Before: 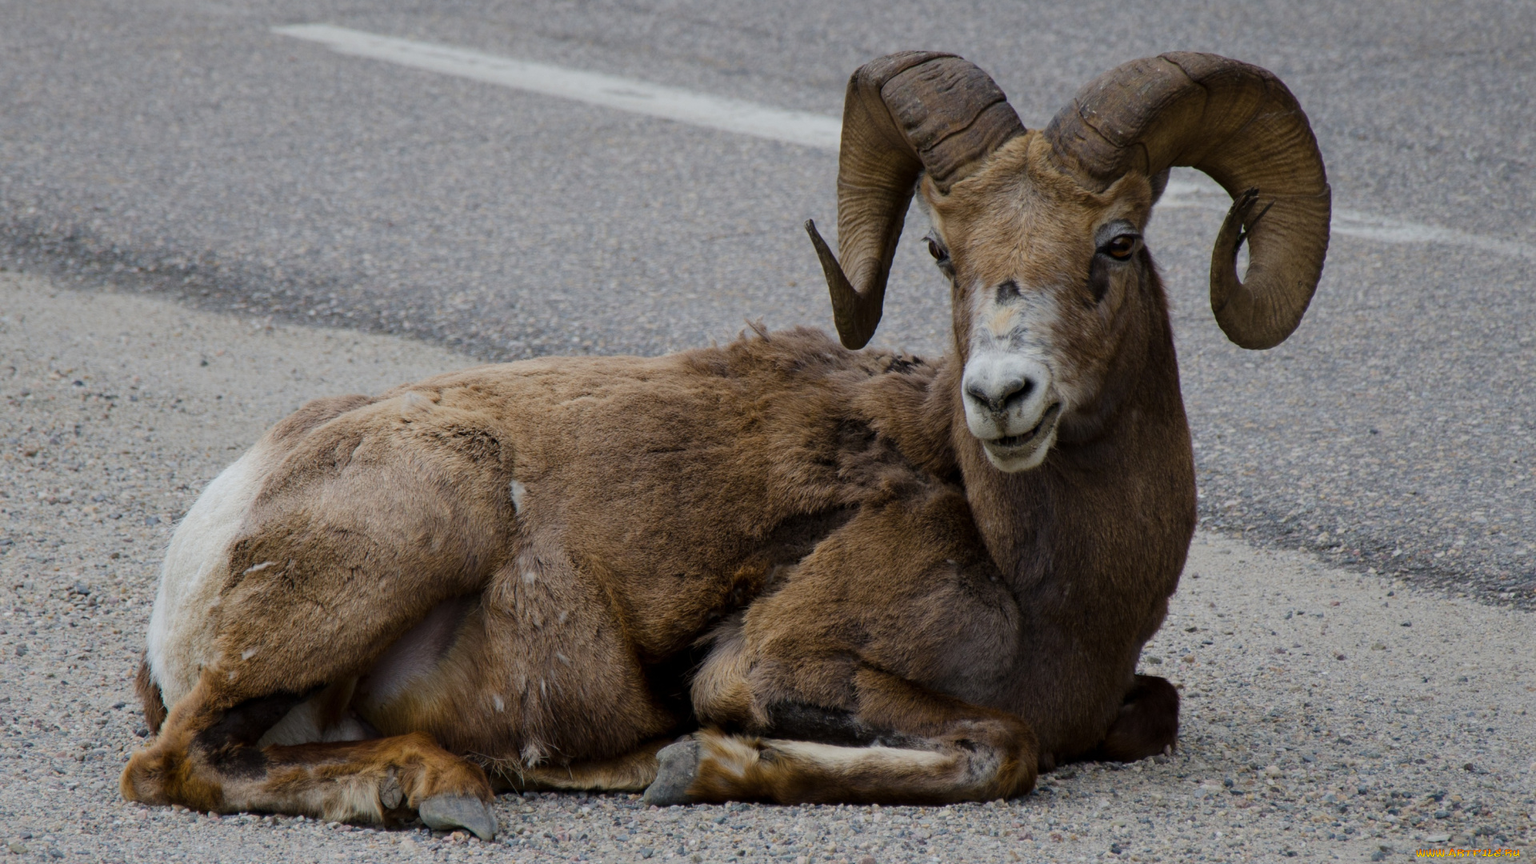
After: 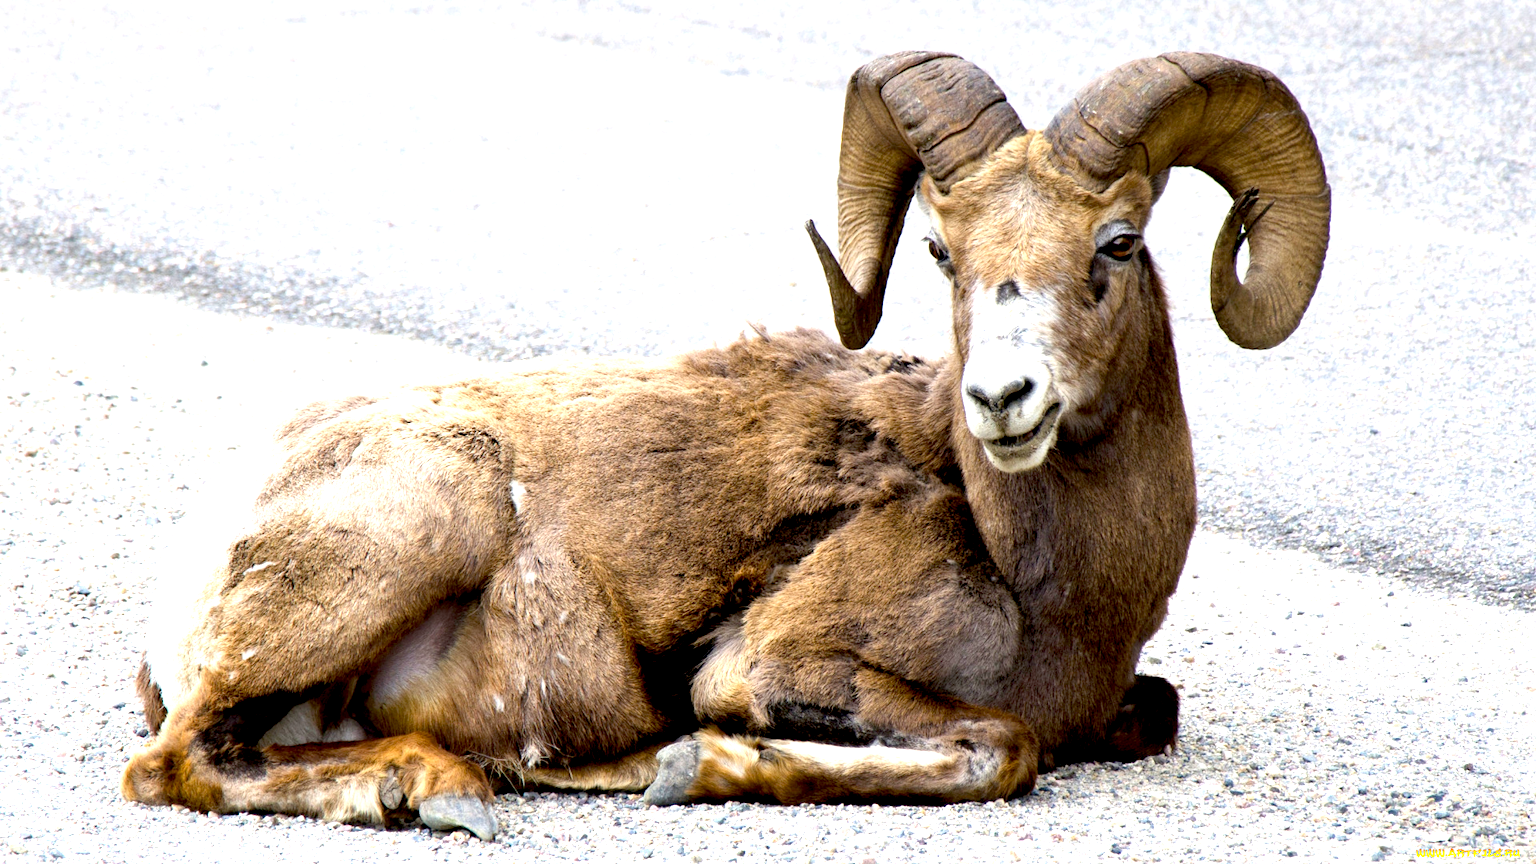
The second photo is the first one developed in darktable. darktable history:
exposure: black level correction 0.006, exposure 2.08 EV, compensate highlight preservation false
